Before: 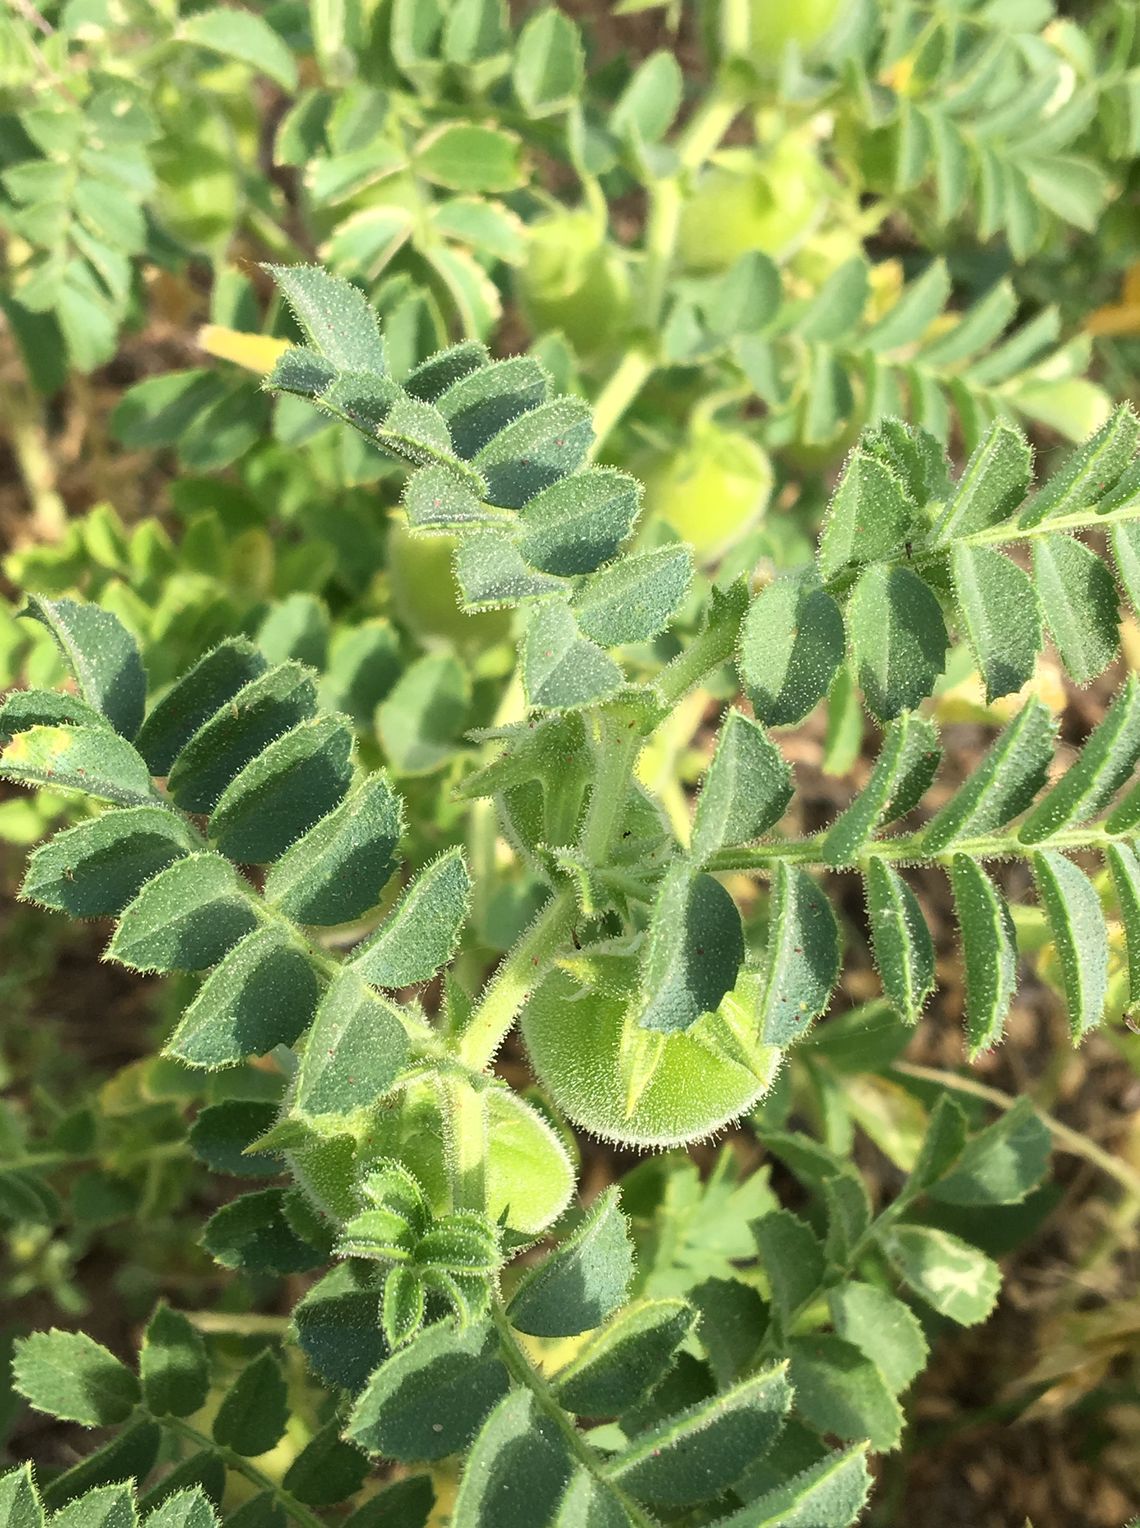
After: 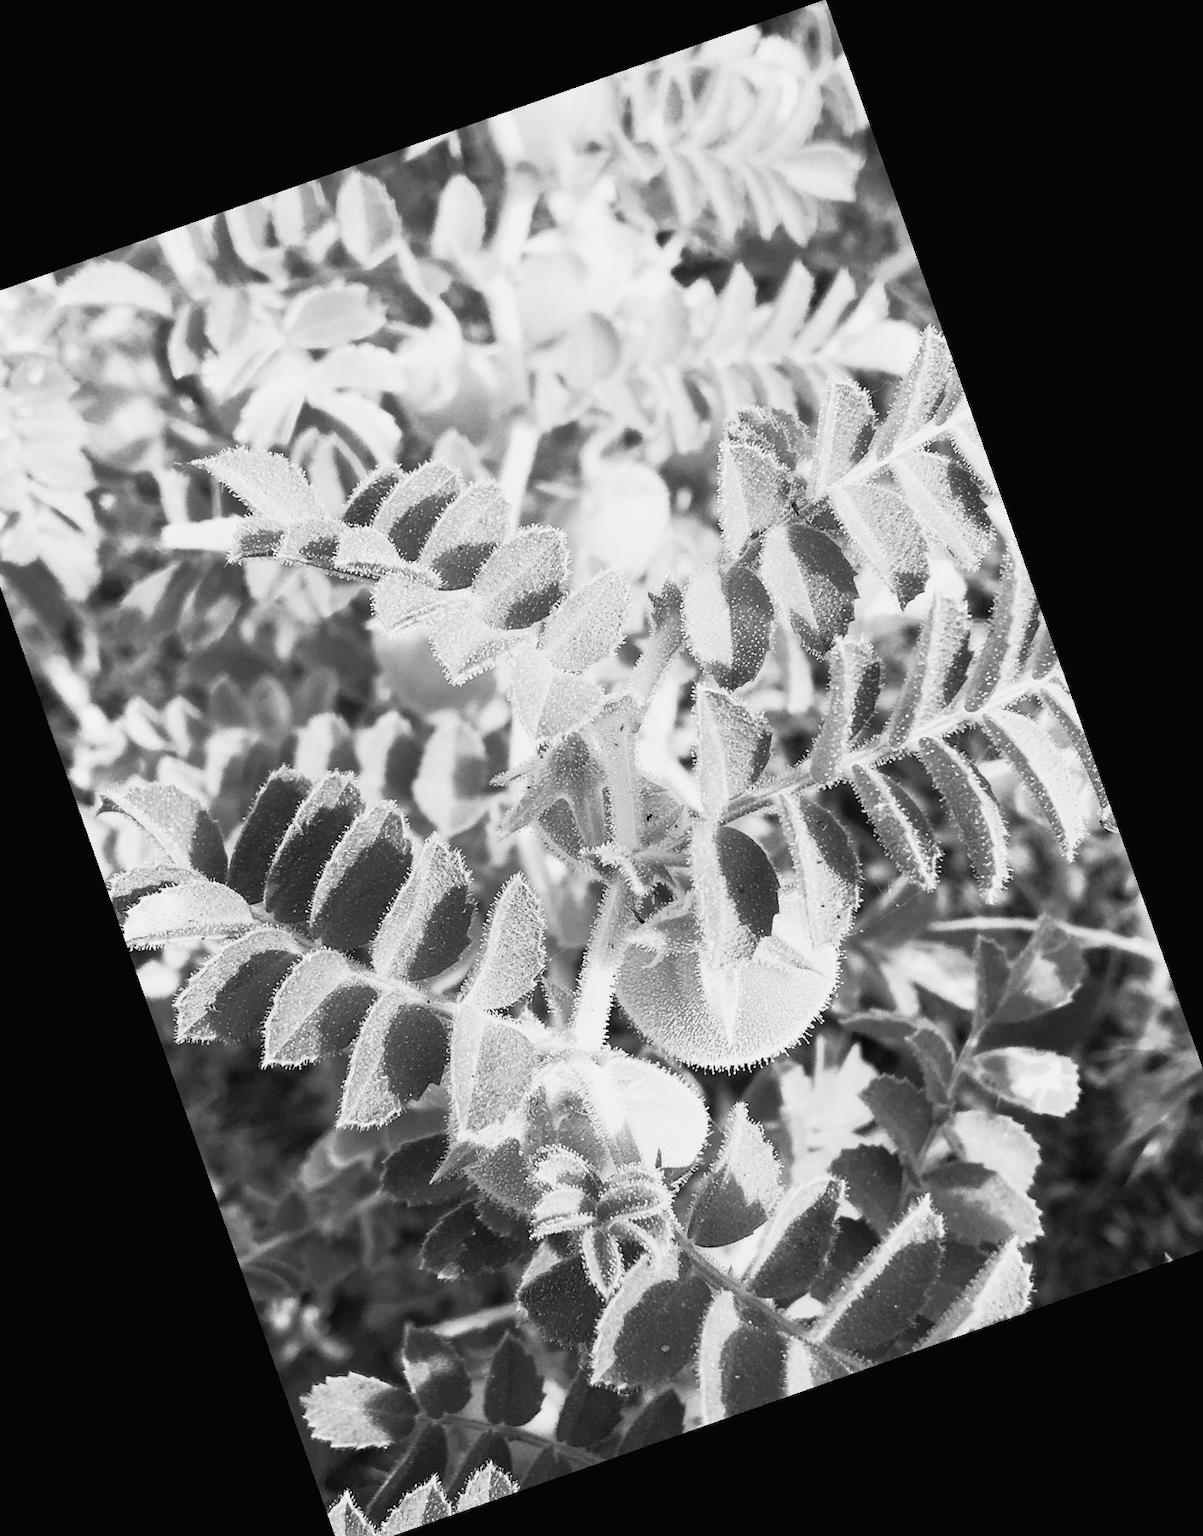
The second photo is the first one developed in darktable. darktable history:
shadows and highlights: shadows 0, highlights 40
tone curve: curves: ch0 [(0, 0.013) (0.074, 0.044) (0.251, 0.234) (0.472, 0.511) (0.63, 0.752) (0.746, 0.866) (0.899, 0.956) (1, 1)]; ch1 [(0, 0) (0.08, 0.08) (0.347, 0.394) (0.455, 0.441) (0.5, 0.5) (0.517, 0.53) (0.563, 0.611) (0.617, 0.682) (0.756, 0.788) (0.92, 0.92) (1, 1)]; ch2 [(0, 0) (0.096, 0.056) (0.304, 0.204) (0.5, 0.5) (0.539, 0.575) (0.597, 0.644) (0.92, 0.92) (1, 1)], color space Lab, independent channels, preserve colors none
crop and rotate: angle 19.43°, left 6.812%, right 4.125%, bottom 1.087%
monochrome: a 73.58, b 64.21
